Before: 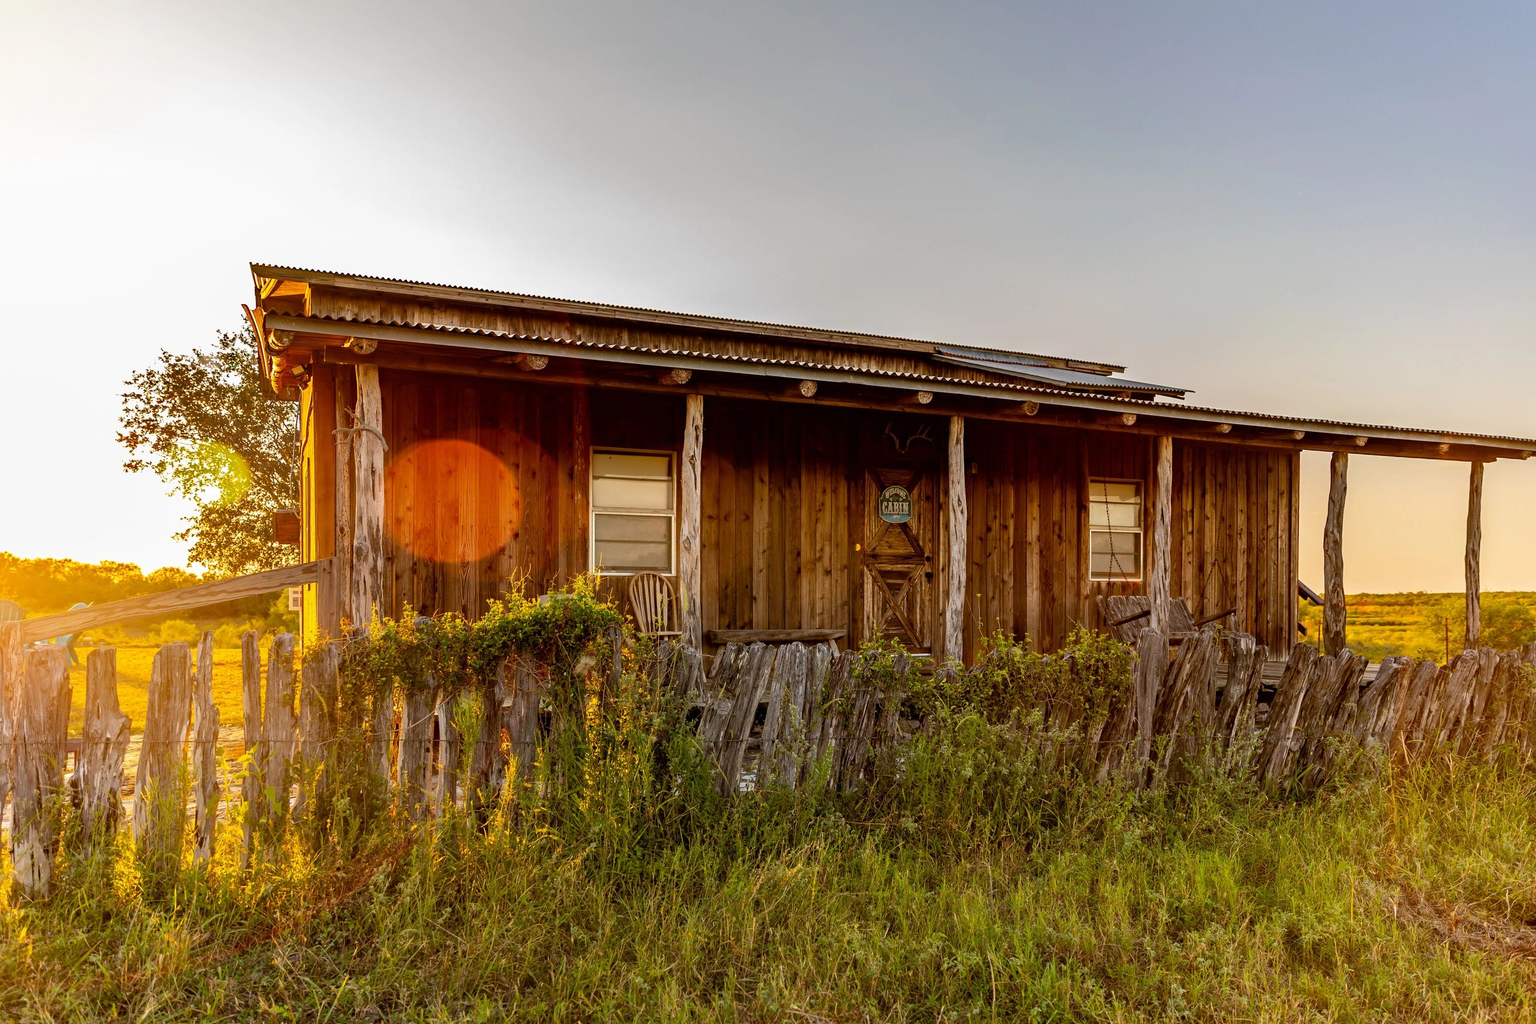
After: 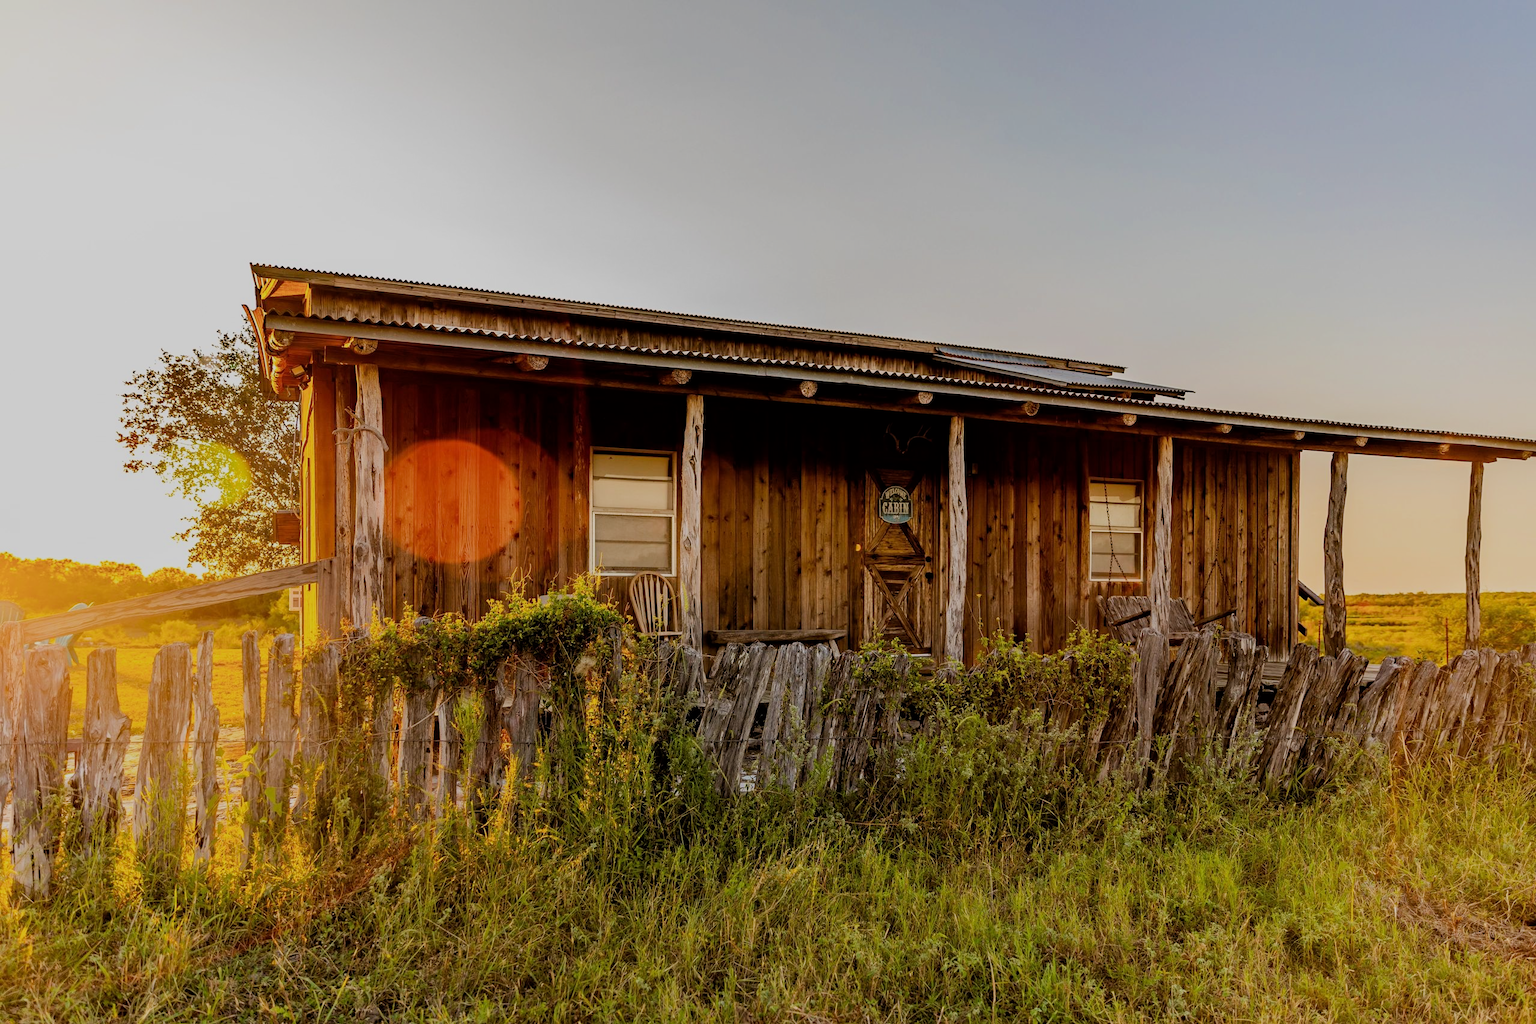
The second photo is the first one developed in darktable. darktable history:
filmic rgb: black relative exposure -7.11 EV, white relative exposure 5.39 EV, threshold 3.06 EV, hardness 3.02, enable highlight reconstruction true
